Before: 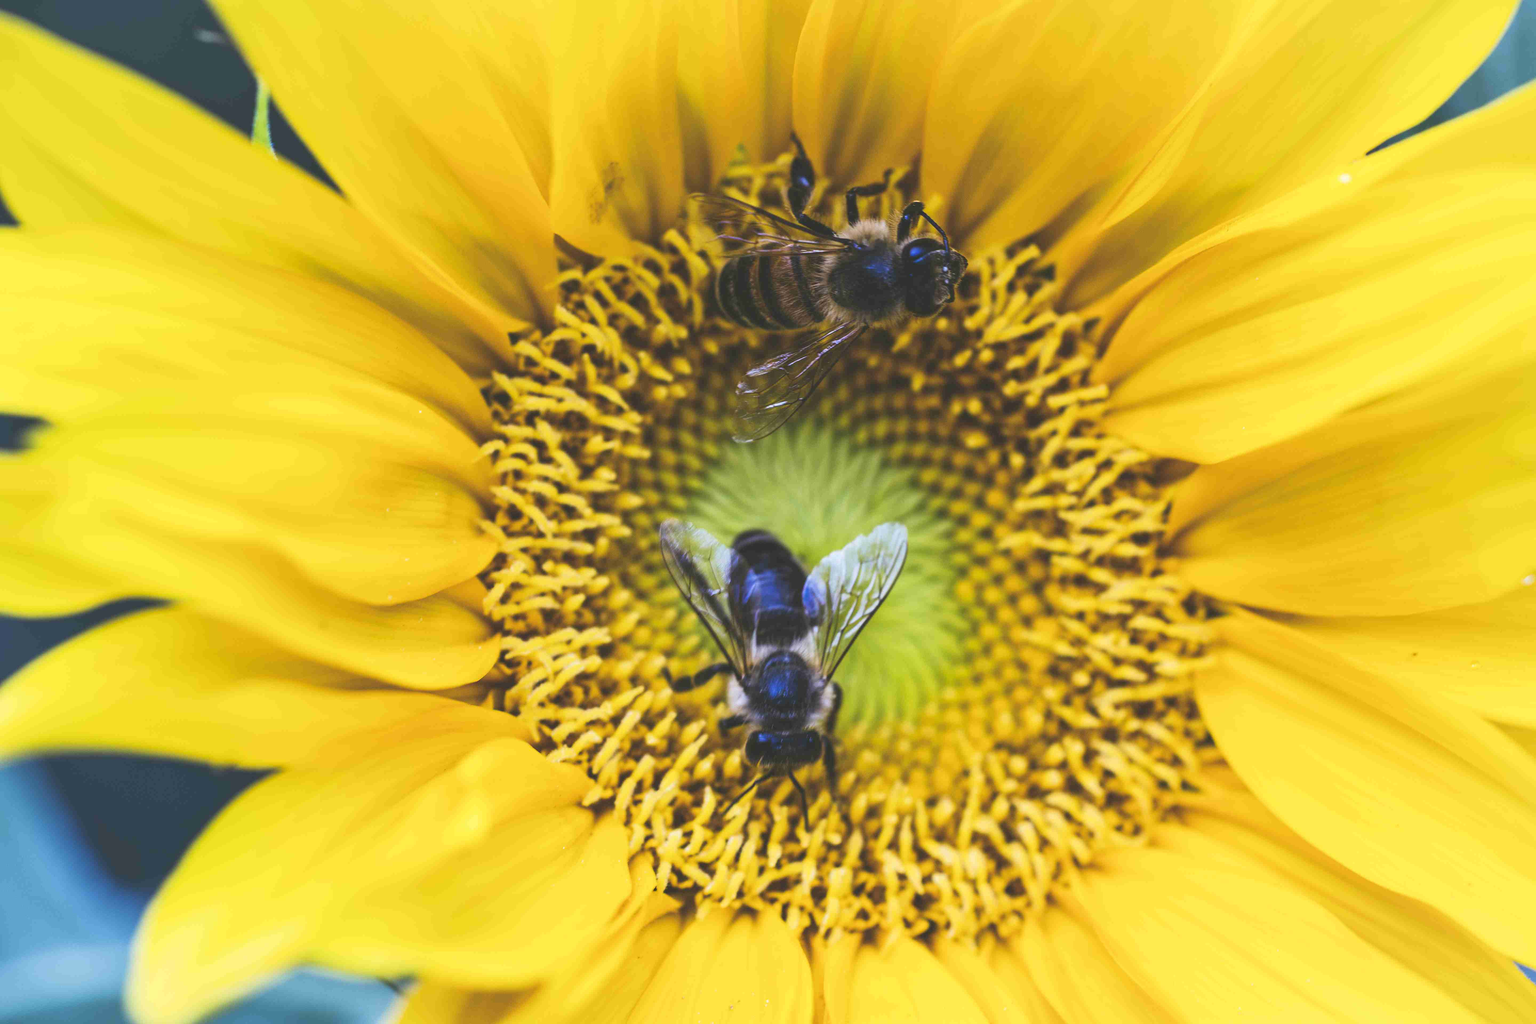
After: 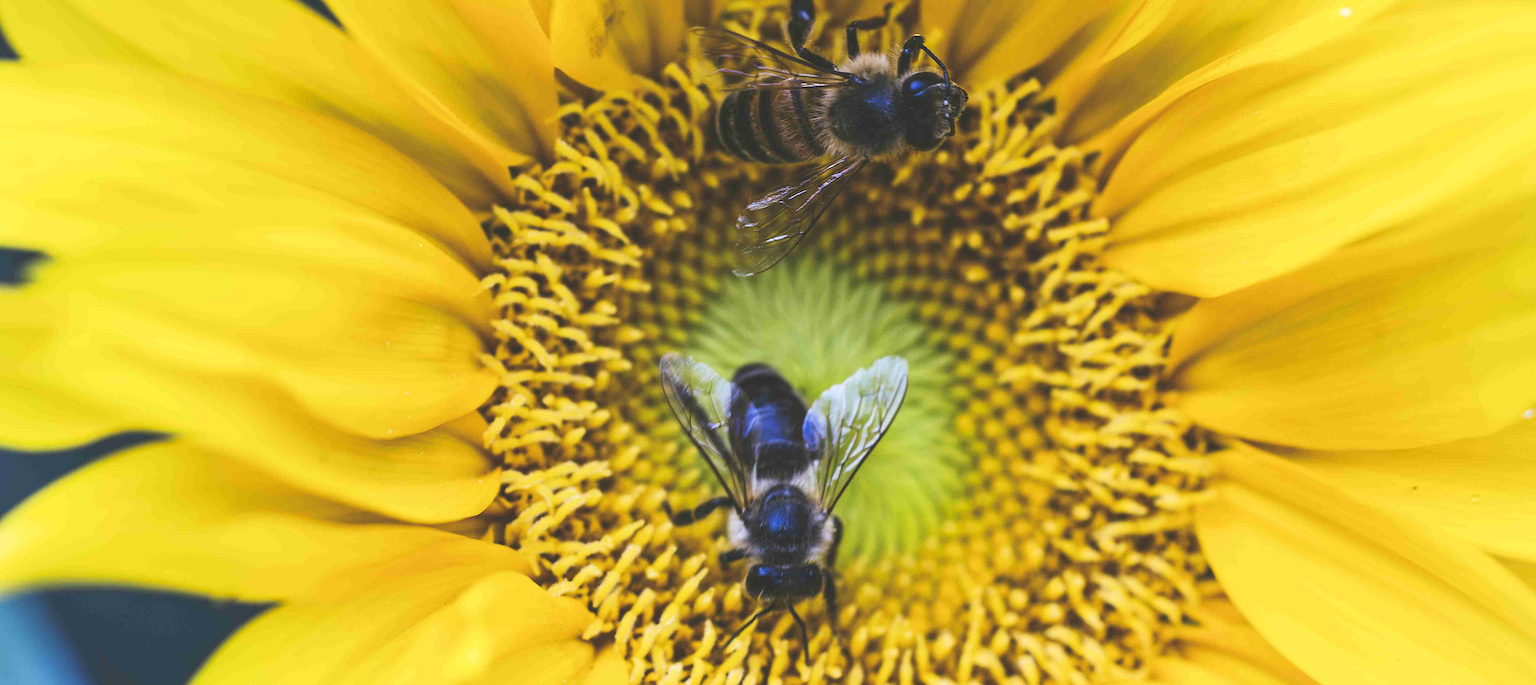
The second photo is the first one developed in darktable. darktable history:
sharpen: on, module defaults
crop: top 16.29%, bottom 16.708%
